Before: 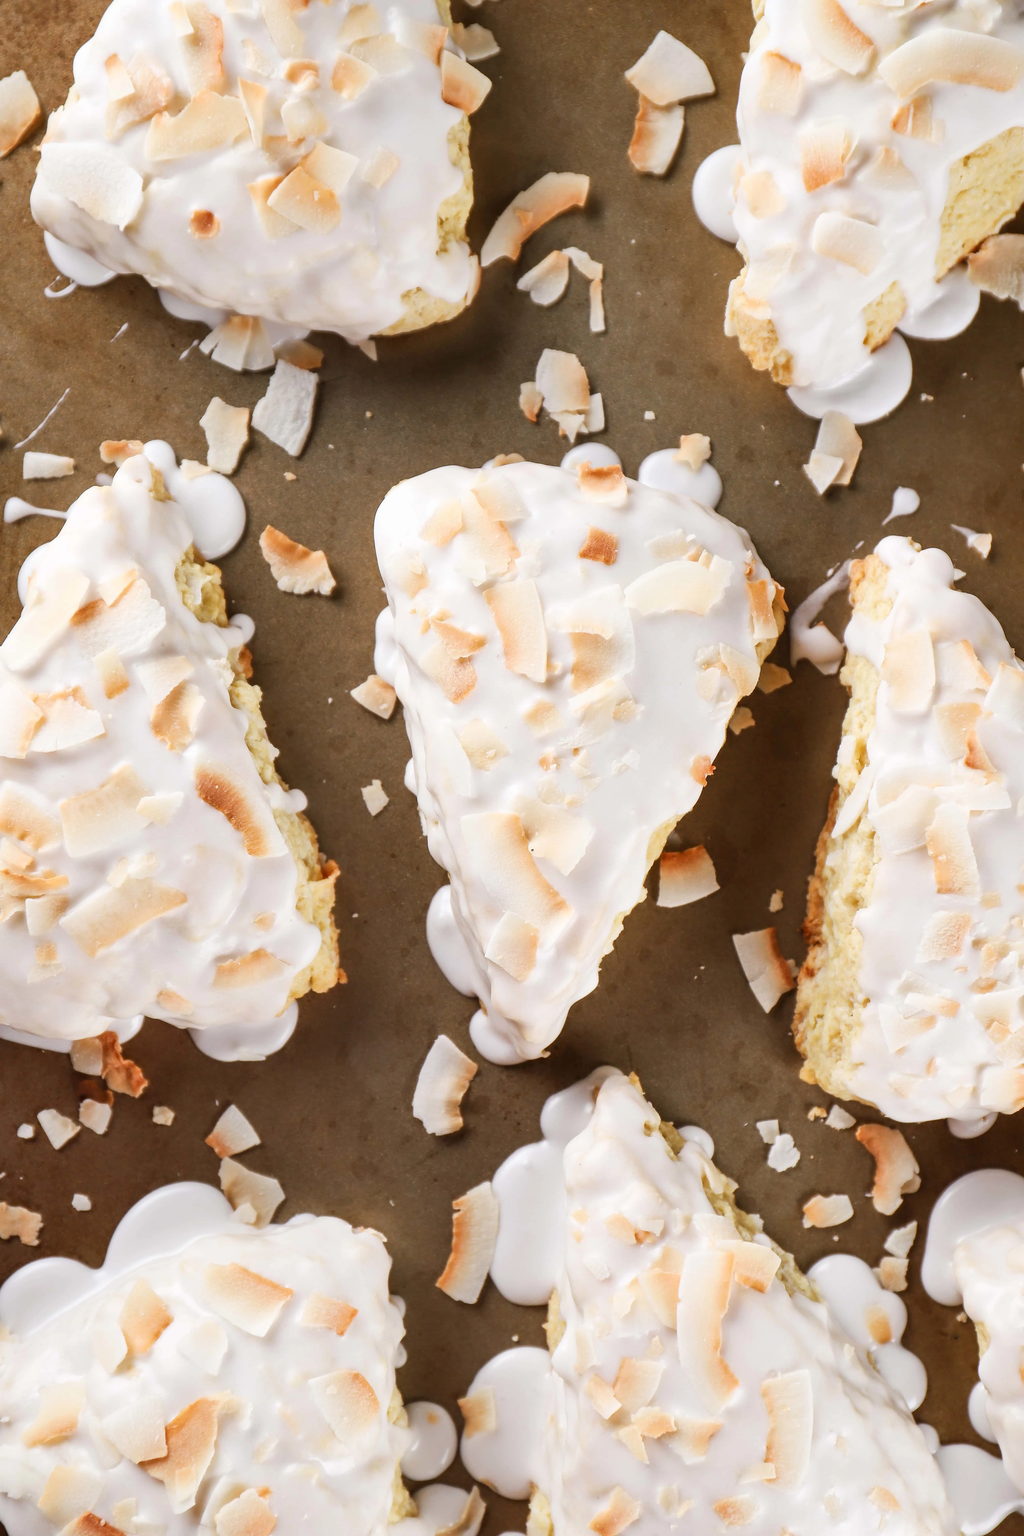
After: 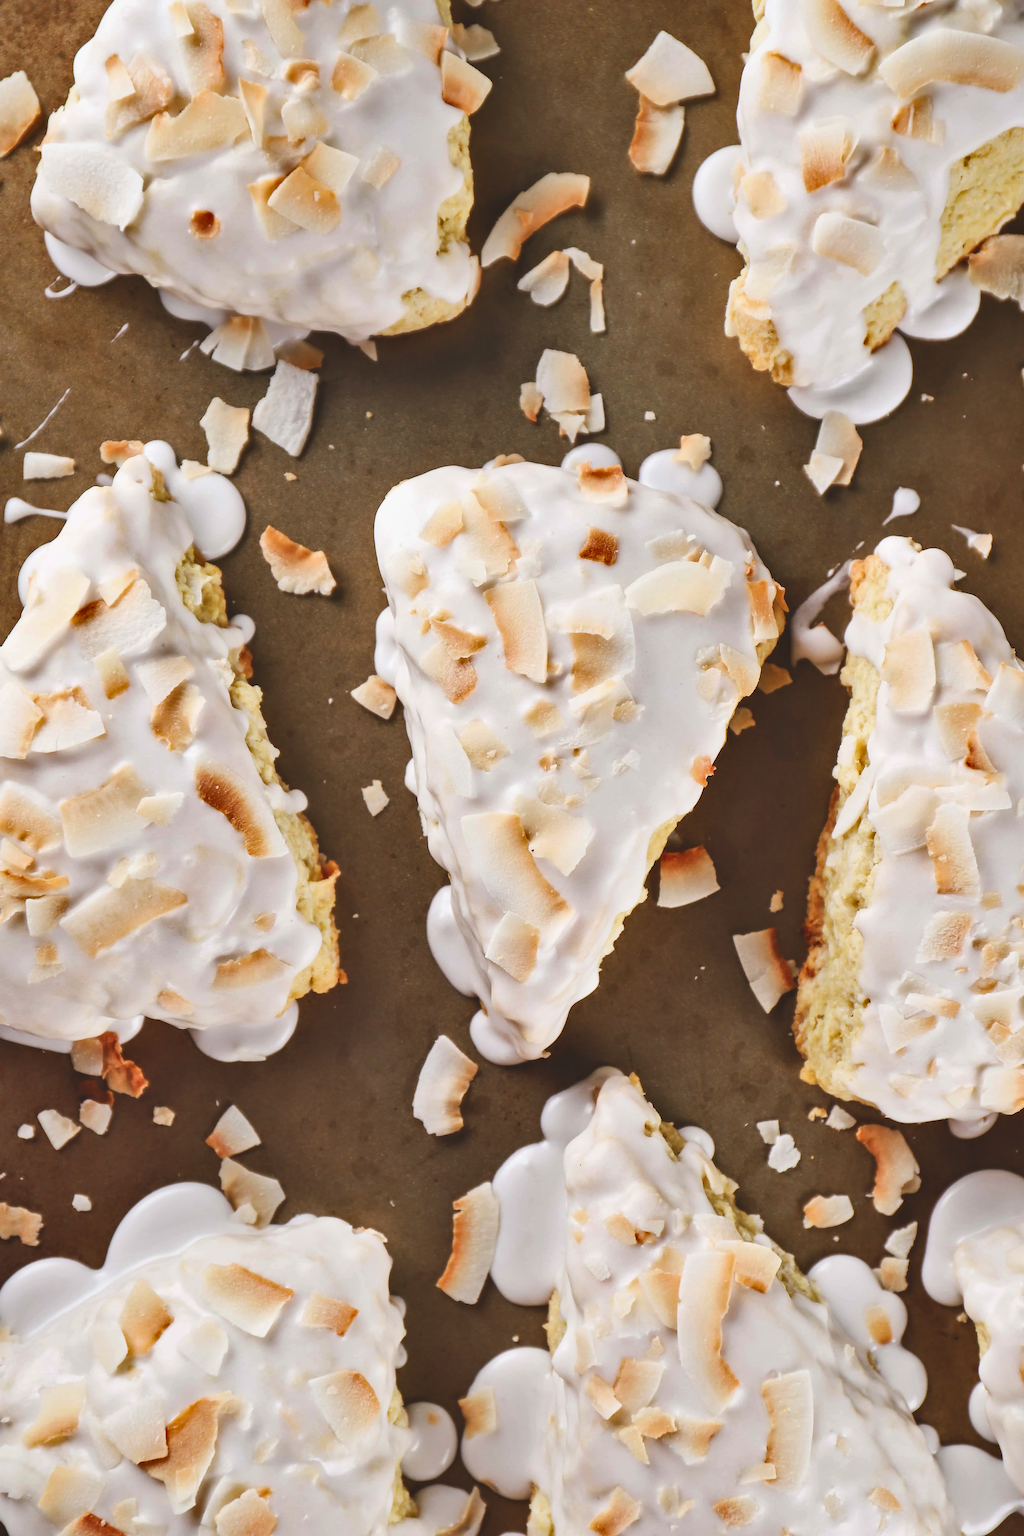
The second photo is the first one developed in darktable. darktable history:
contrast brightness saturation: contrast 0.125, brightness -0.12, saturation 0.197
tone equalizer: -7 EV 0.188 EV, -6 EV 0.147 EV, -5 EV 0.08 EV, -4 EV 0.066 EV, -2 EV -0.037 EV, -1 EV -0.025 EV, +0 EV -0.052 EV
shadows and highlights: soften with gaussian
exposure: black level correction -0.029, compensate highlight preservation false
